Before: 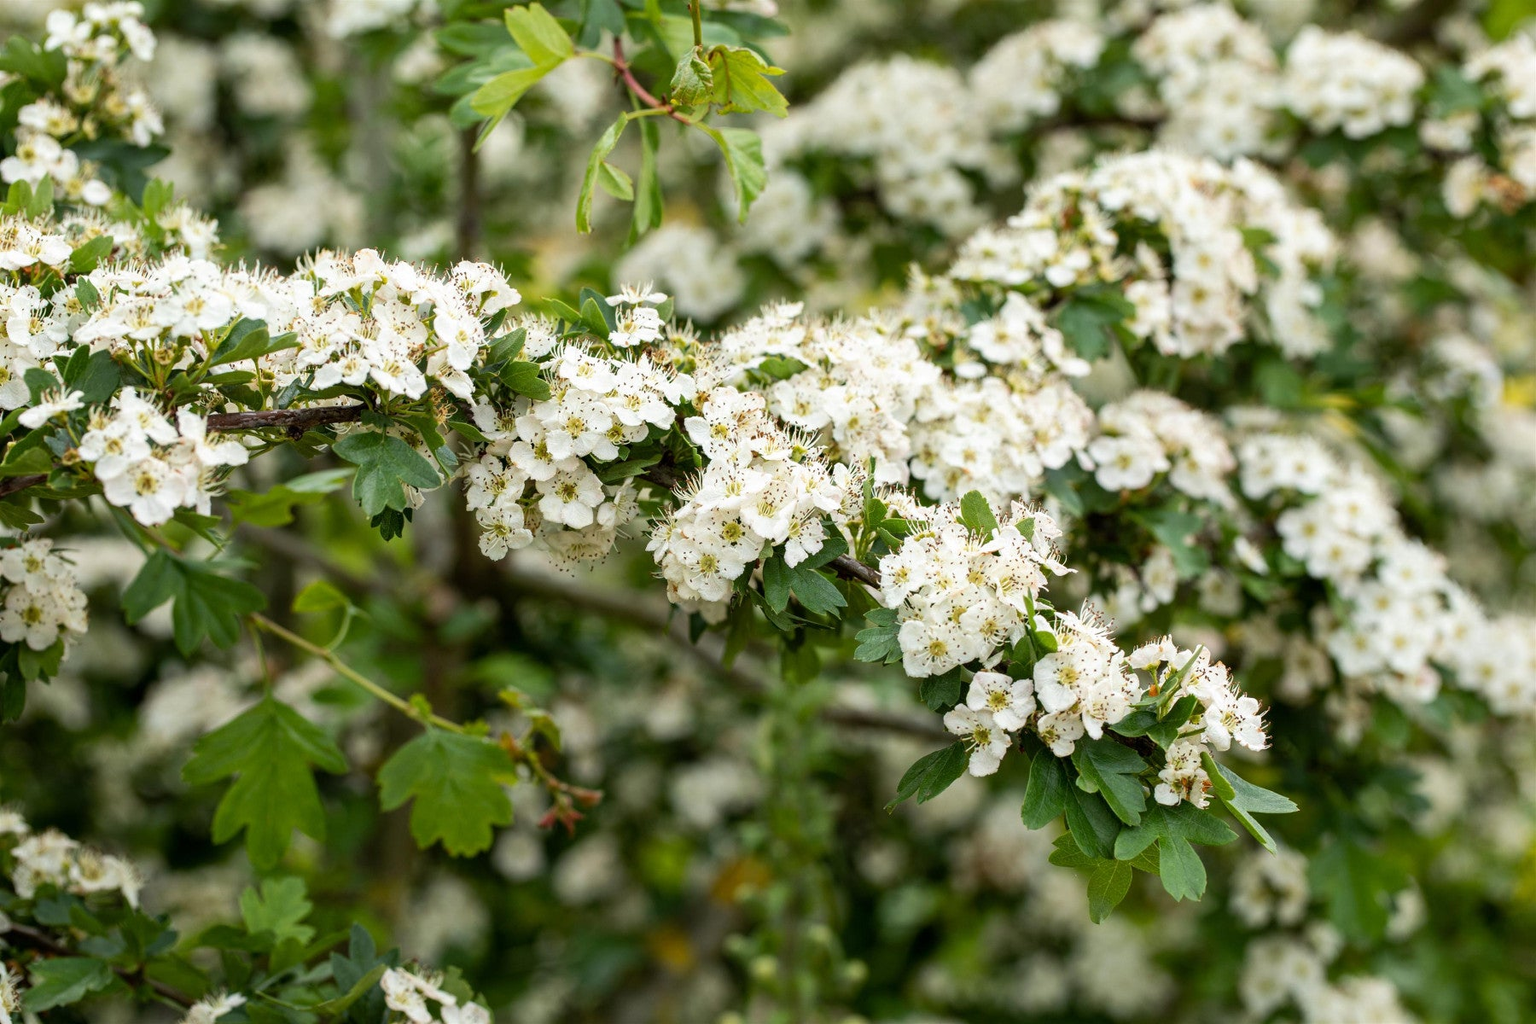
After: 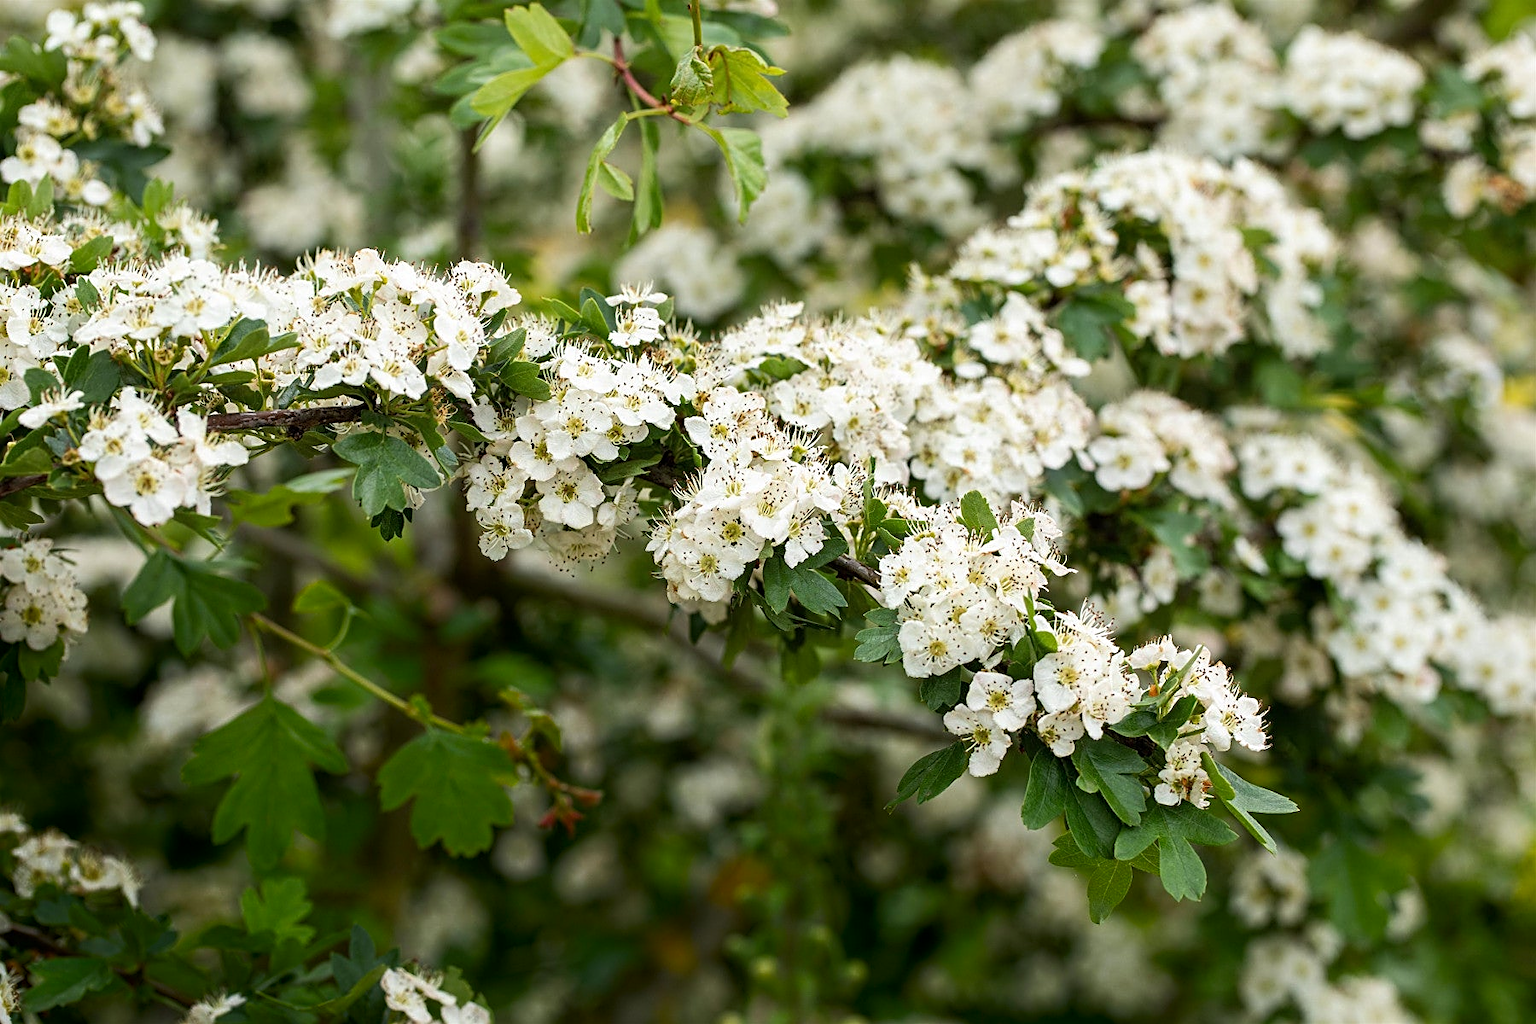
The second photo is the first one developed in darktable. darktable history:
sharpen: on, module defaults
shadows and highlights: shadows -88.03, highlights -35.45, shadows color adjustment 99.15%, highlights color adjustment 0%, soften with gaussian
